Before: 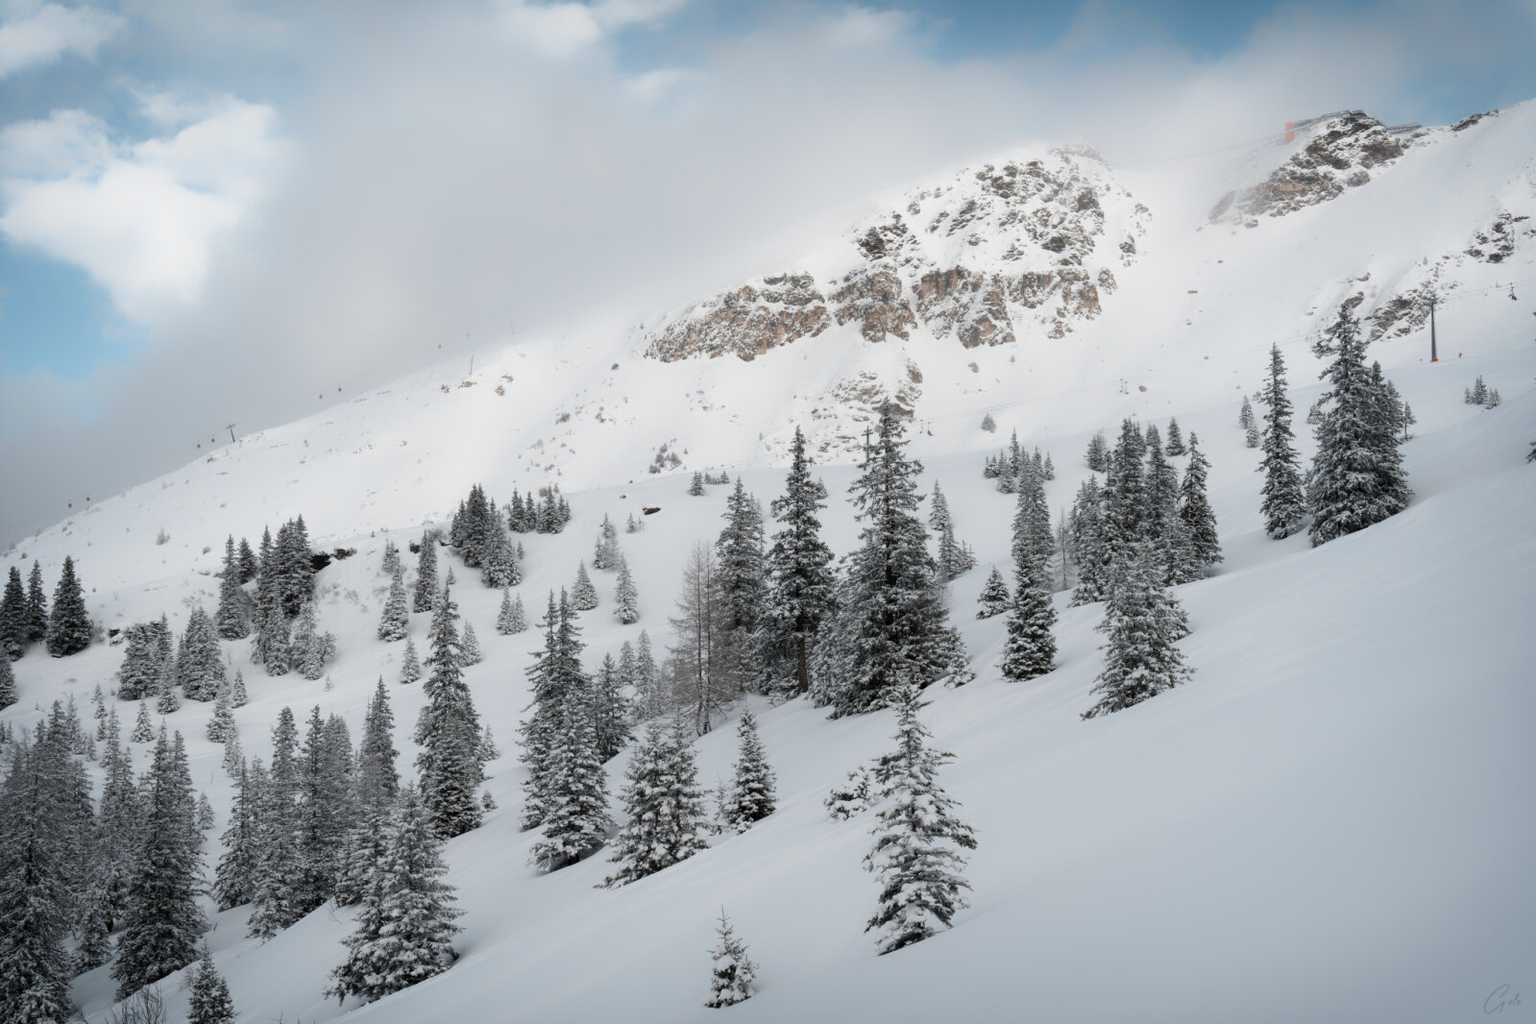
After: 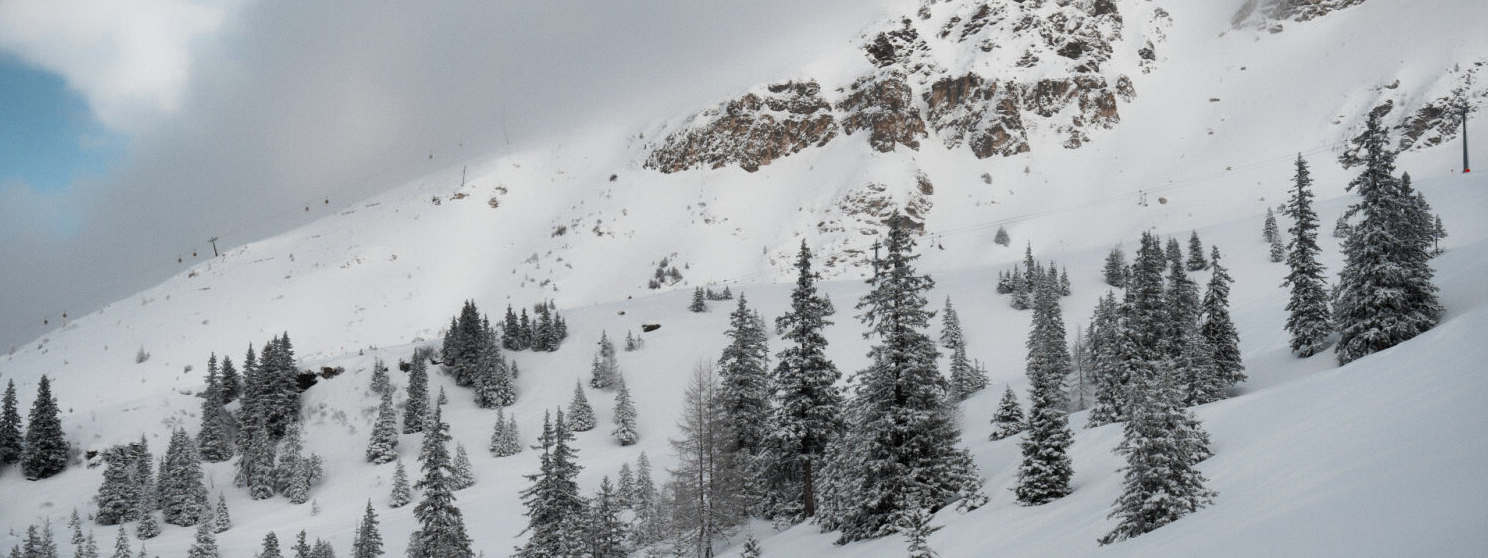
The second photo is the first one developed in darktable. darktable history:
crop: left 1.744%, top 19.225%, right 5.069%, bottom 28.357%
grain: coarseness 0.09 ISO, strength 10%
shadows and highlights: shadows 43.71, white point adjustment -1.46, soften with gaussian
